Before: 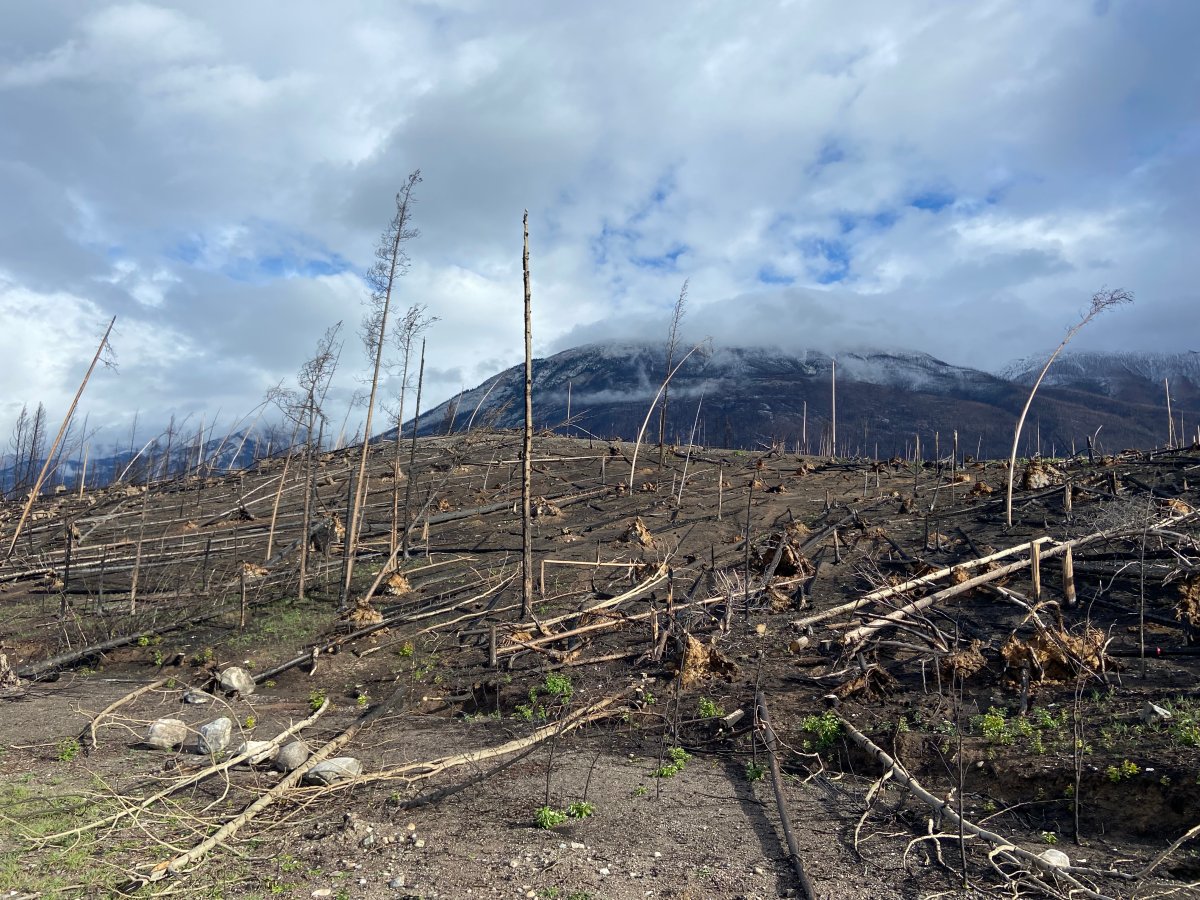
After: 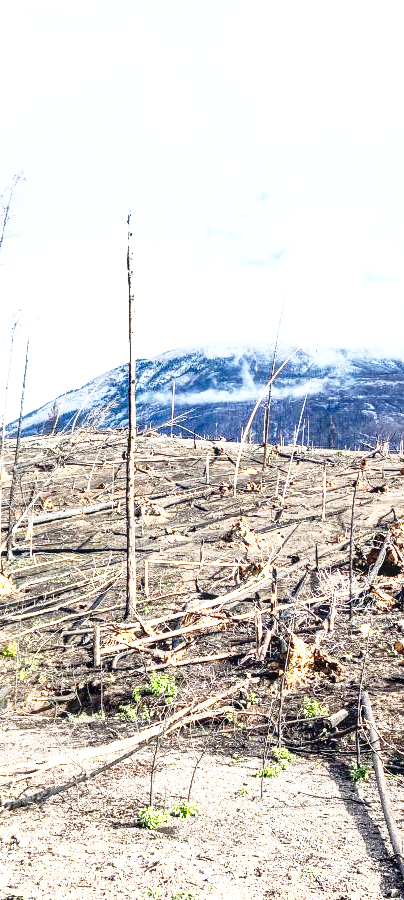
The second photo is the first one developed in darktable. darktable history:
base curve: curves: ch0 [(0, 0) (0.012, 0.01) (0.073, 0.168) (0.31, 0.711) (0.645, 0.957) (1, 1)], preserve colors none
exposure: black level correction -0.001, exposure 0.905 EV, compensate highlight preservation false
crop: left 33.038%, right 33.228%
tone equalizer: -8 EV 0.005 EV, -7 EV -0.039 EV, -6 EV 0.046 EV, -5 EV 0.049 EV, -4 EV 0.287 EV, -3 EV 0.676 EV, -2 EV 0.591 EV, -1 EV 0.196 EV, +0 EV 0.017 EV, edges refinement/feathering 500, mask exposure compensation -1.57 EV, preserve details no
local contrast: detail 130%
